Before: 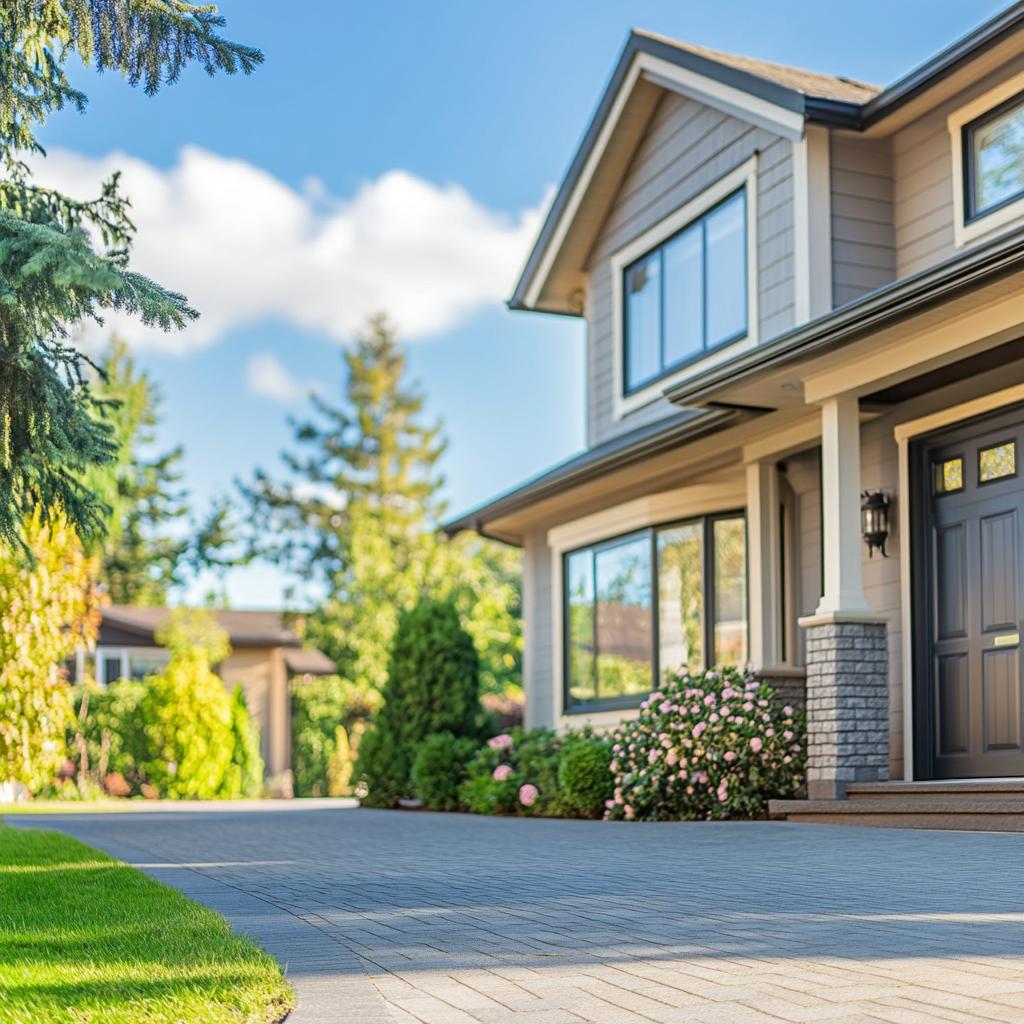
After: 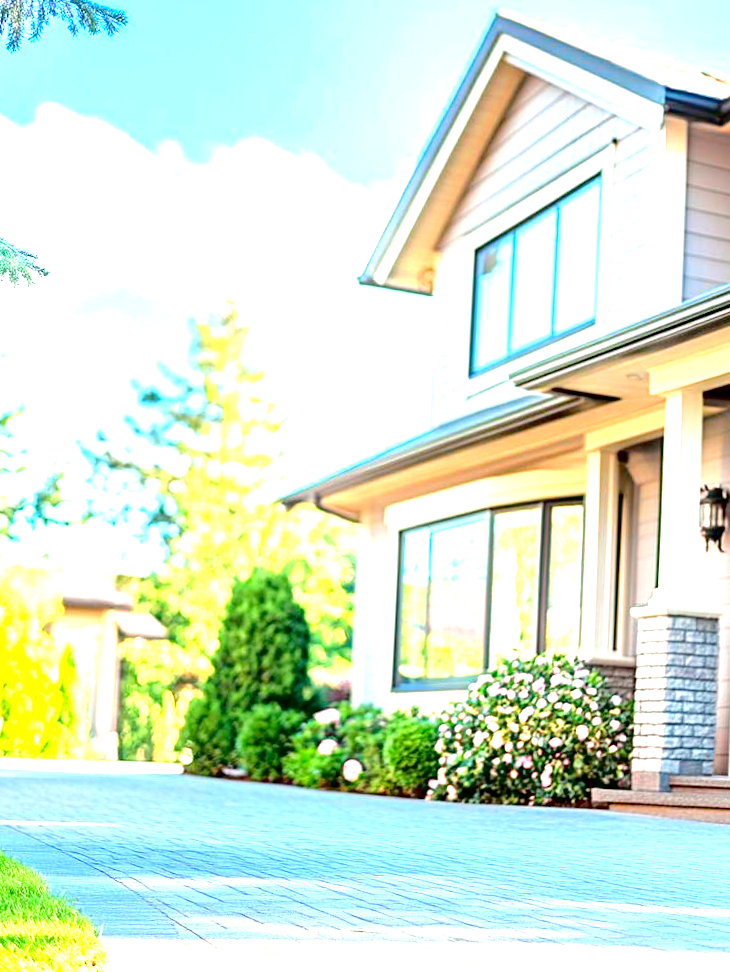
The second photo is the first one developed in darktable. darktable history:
crop and rotate: angle -3.07°, left 13.973%, top 0.032%, right 10.971%, bottom 0.089%
tone curve: curves: ch0 [(0, 0) (0.068, 0.012) (0.183, 0.089) (0.341, 0.283) (0.547, 0.532) (0.828, 0.815) (1, 0.983)]; ch1 [(0, 0) (0.23, 0.166) (0.34, 0.308) (0.371, 0.337) (0.429, 0.411) (0.477, 0.462) (0.499, 0.5) (0.529, 0.537) (0.559, 0.582) (0.743, 0.798) (1, 1)]; ch2 [(0, 0) (0.431, 0.414) (0.498, 0.503) (0.524, 0.528) (0.568, 0.546) (0.6, 0.597) (0.634, 0.645) (0.728, 0.742) (1, 1)], color space Lab, independent channels, preserve colors none
exposure: black level correction 0.006, exposure 2.074 EV, compensate highlight preservation false
